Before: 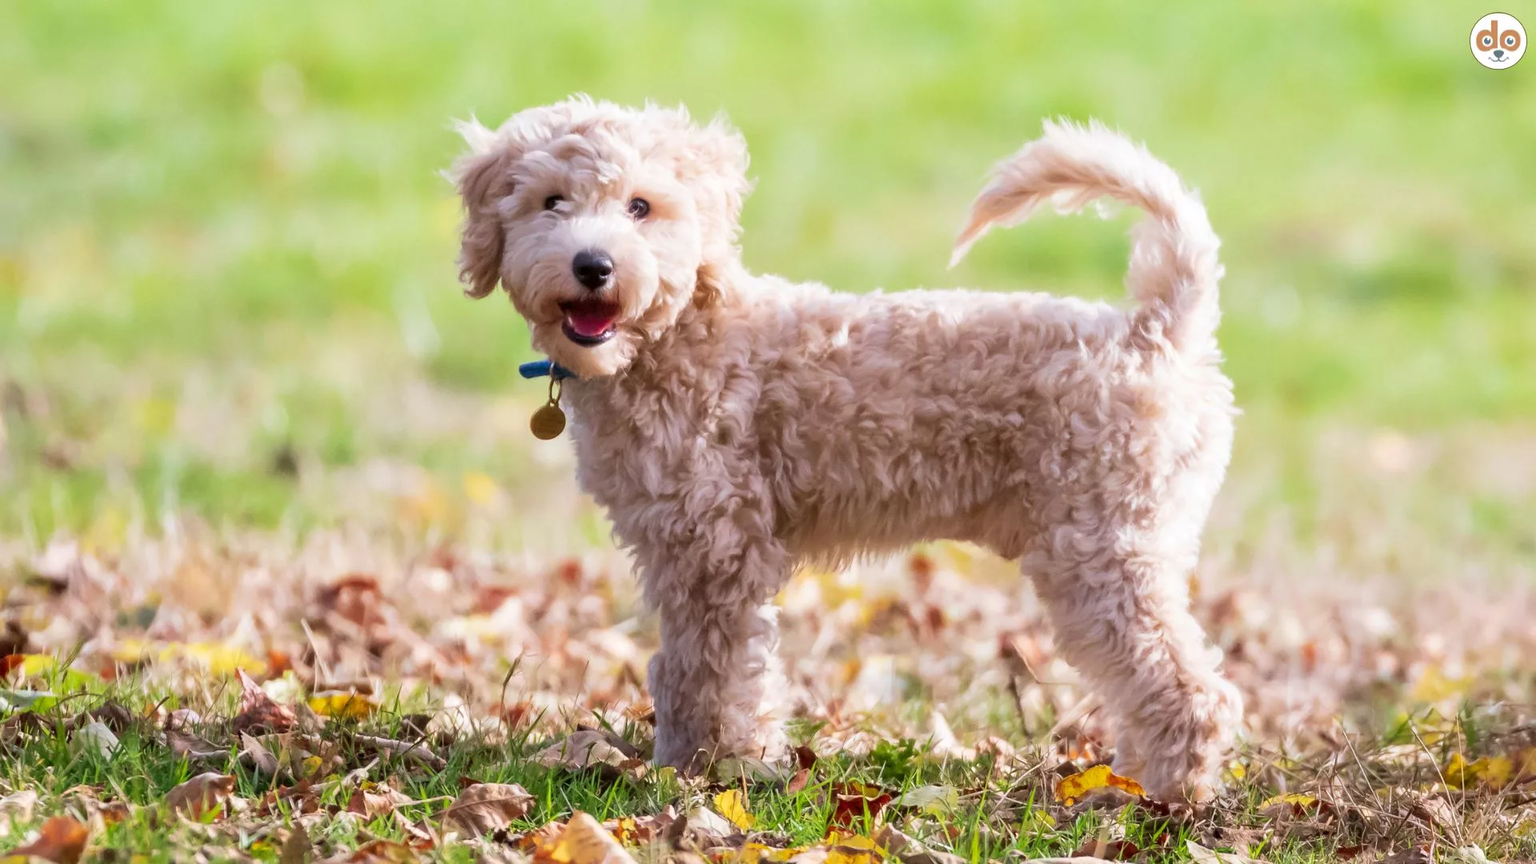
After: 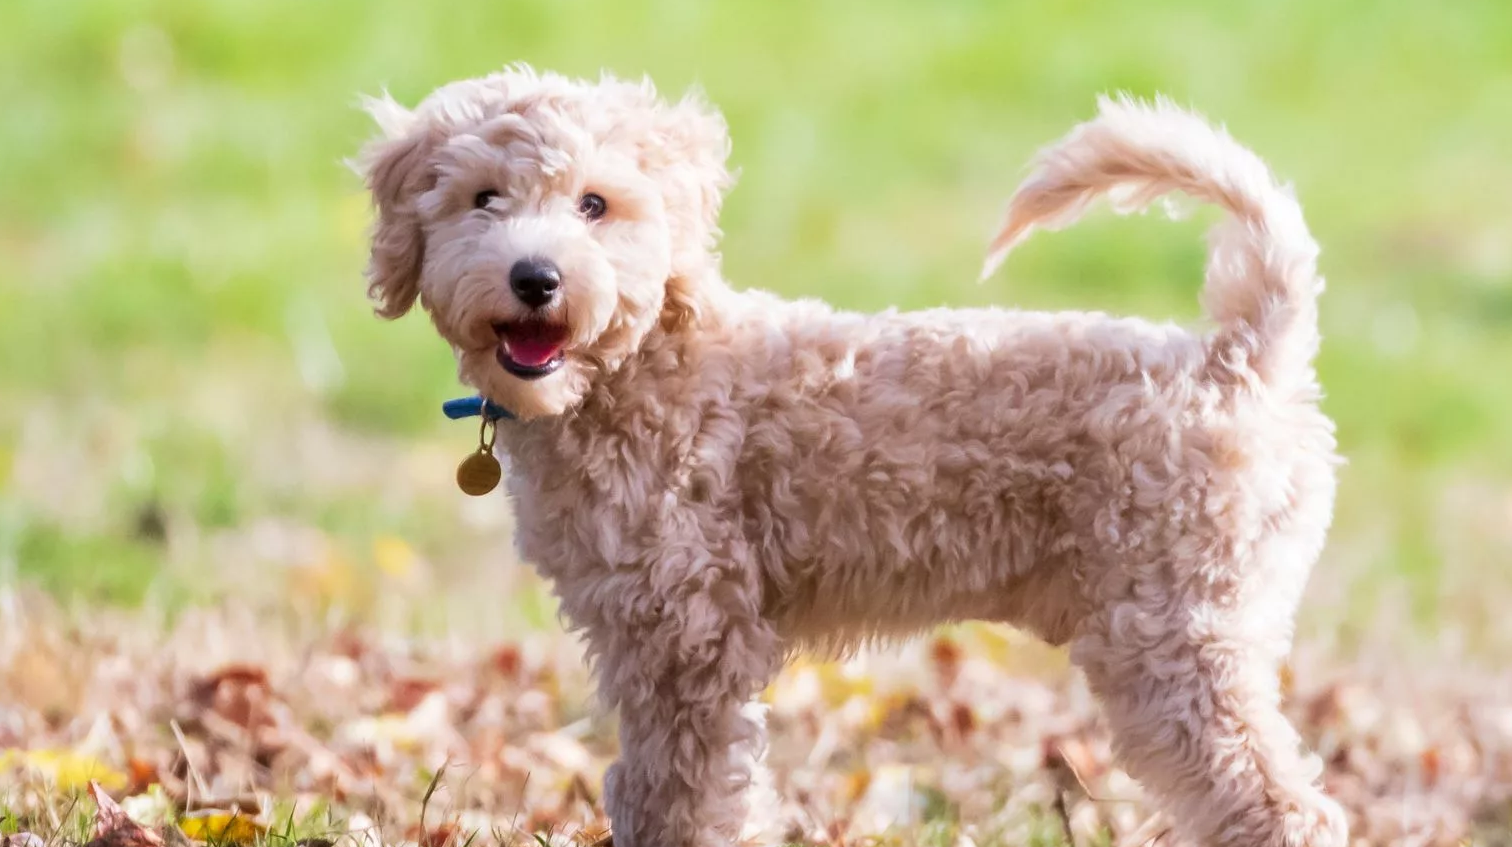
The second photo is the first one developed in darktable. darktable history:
crop and rotate: left 10.776%, top 5.072%, right 10.431%, bottom 16.499%
